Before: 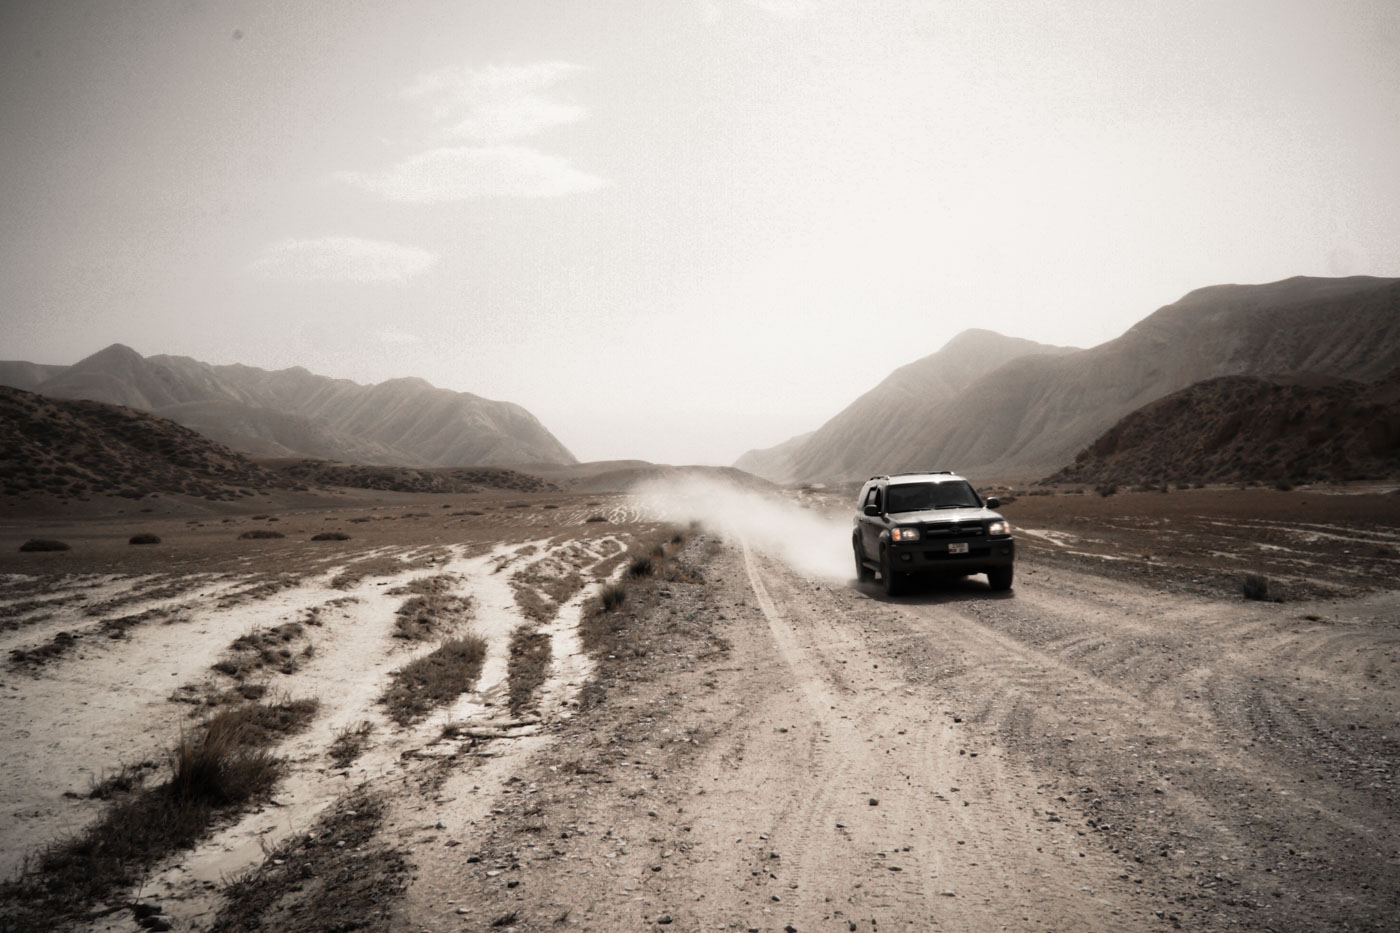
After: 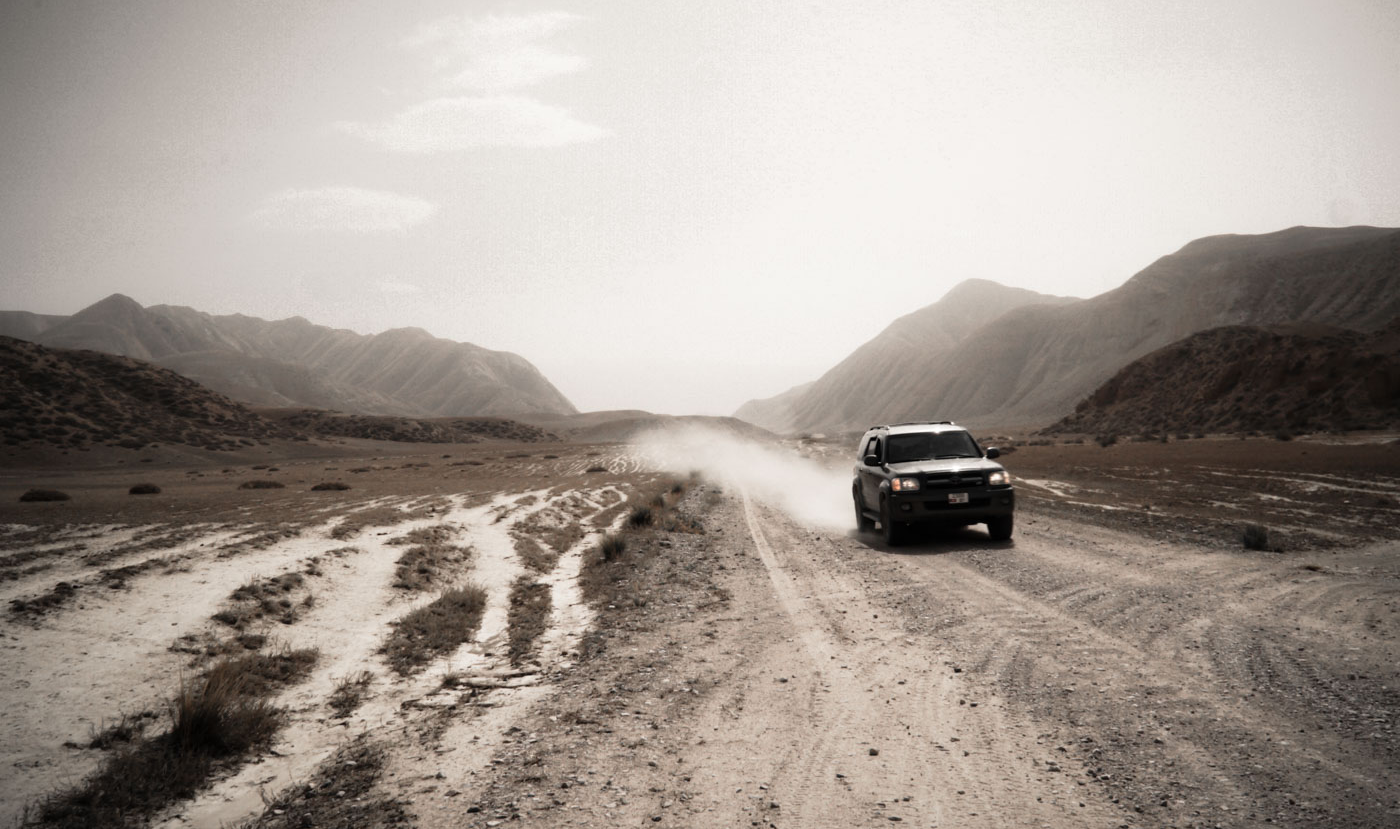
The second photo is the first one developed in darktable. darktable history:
crop and rotate: top 5.535%, bottom 5.563%
